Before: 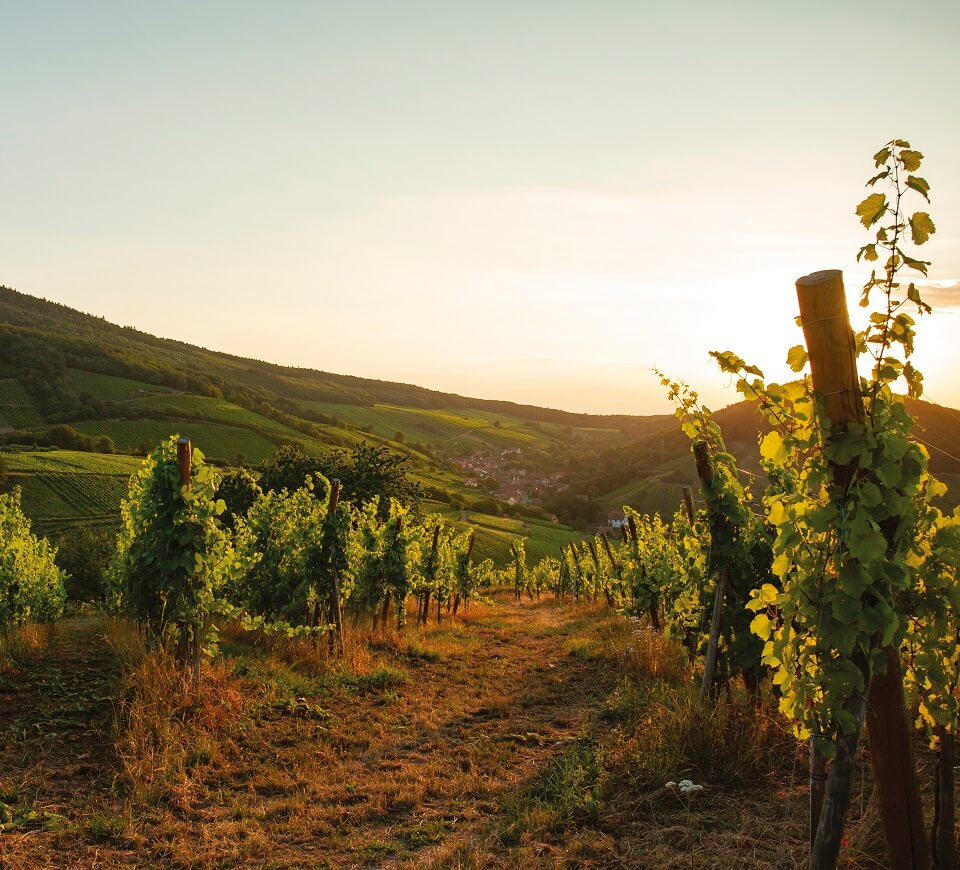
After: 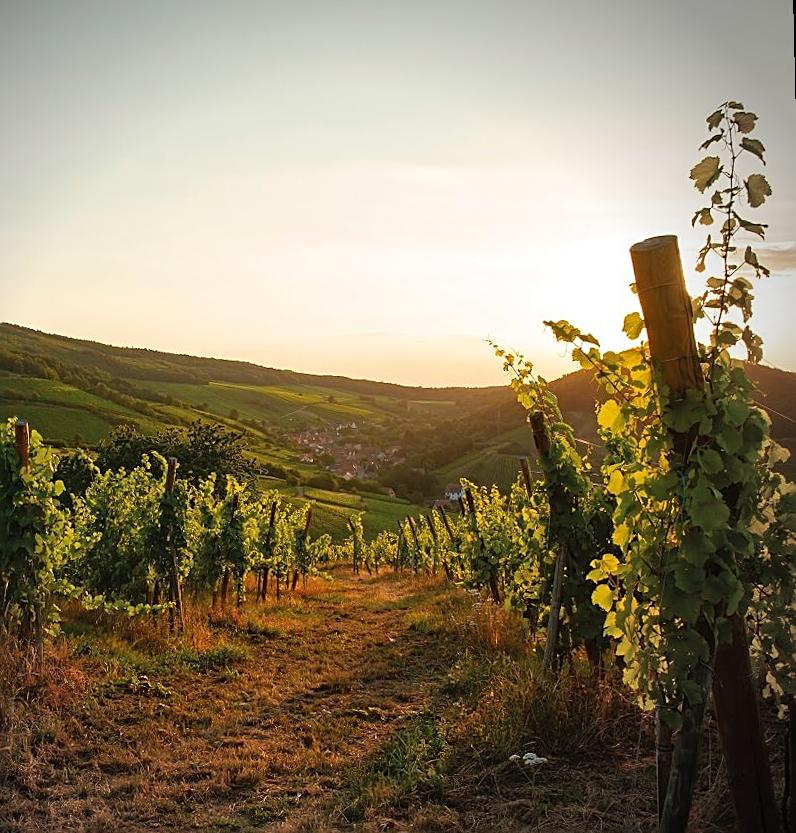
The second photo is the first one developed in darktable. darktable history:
vignetting: center (-0.15, 0.013)
tone equalizer: on, module defaults
sharpen: on, module defaults
crop: left 16.145%
rotate and perspective: rotation -1.32°, lens shift (horizontal) -0.031, crop left 0.015, crop right 0.985, crop top 0.047, crop bottom 0.982
